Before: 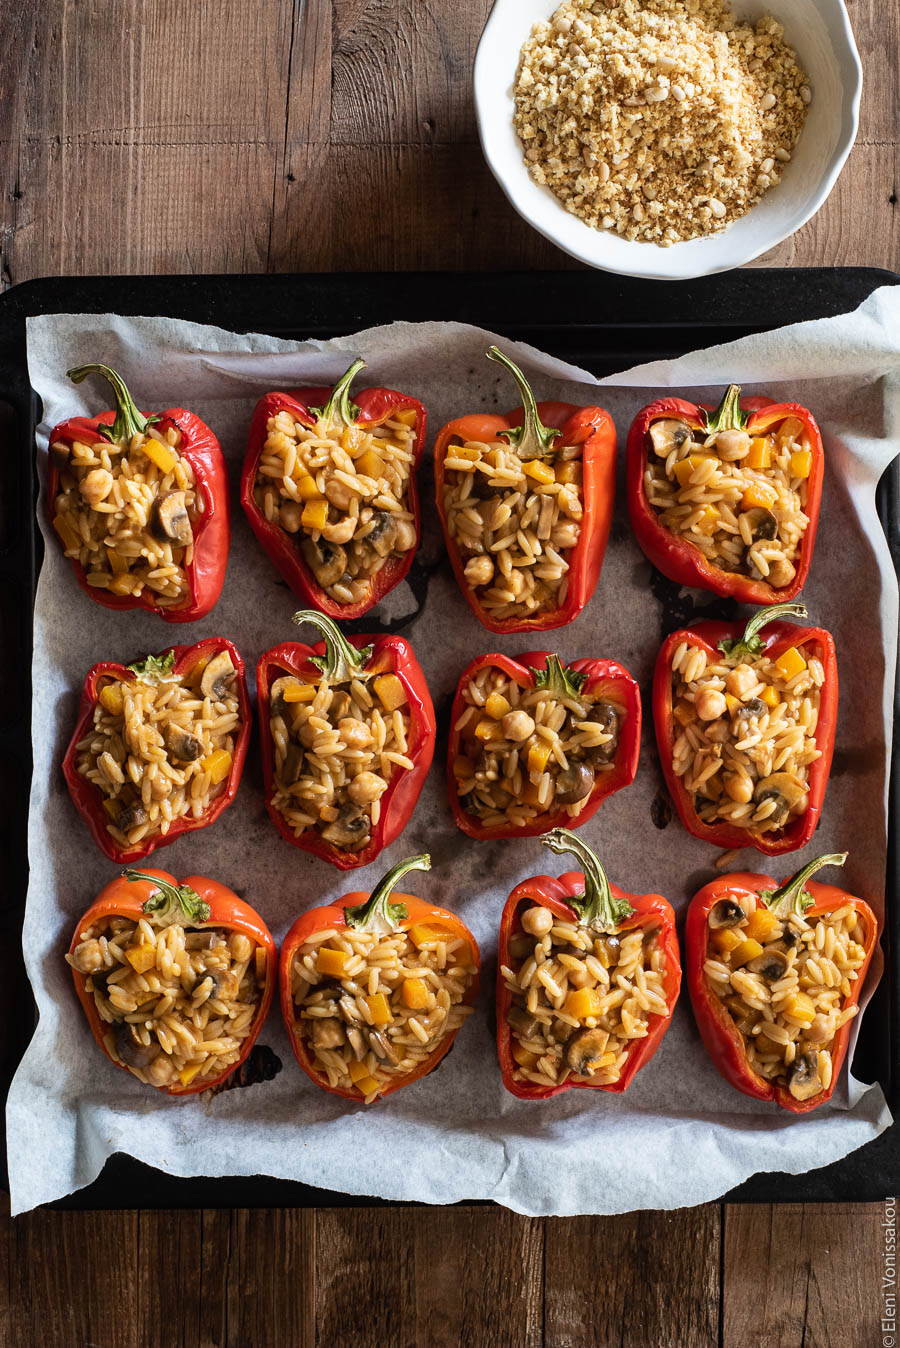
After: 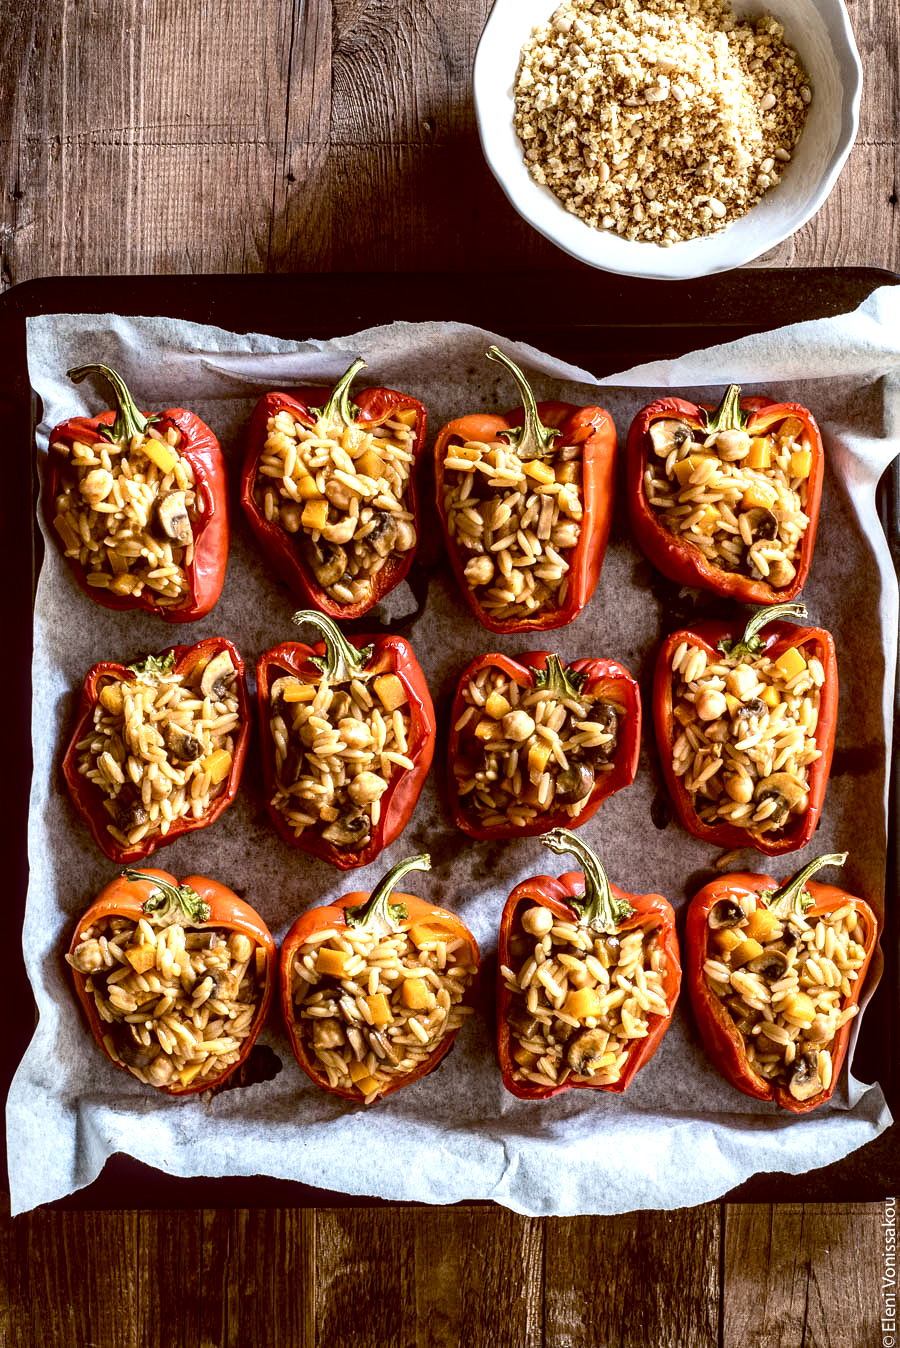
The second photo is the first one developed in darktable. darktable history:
contrast brightness saturation: contrast 0.15, brightness 0.05
local contrast: highlights 65%, shadows 54%, detail 169%, midtone range 0.514
color balance: lift [1, 1.015, 1.004, 0.985], gamma [1, 0.958, 0.971, 1.042], gain [1, 0.956, 0.977, 1.044]
